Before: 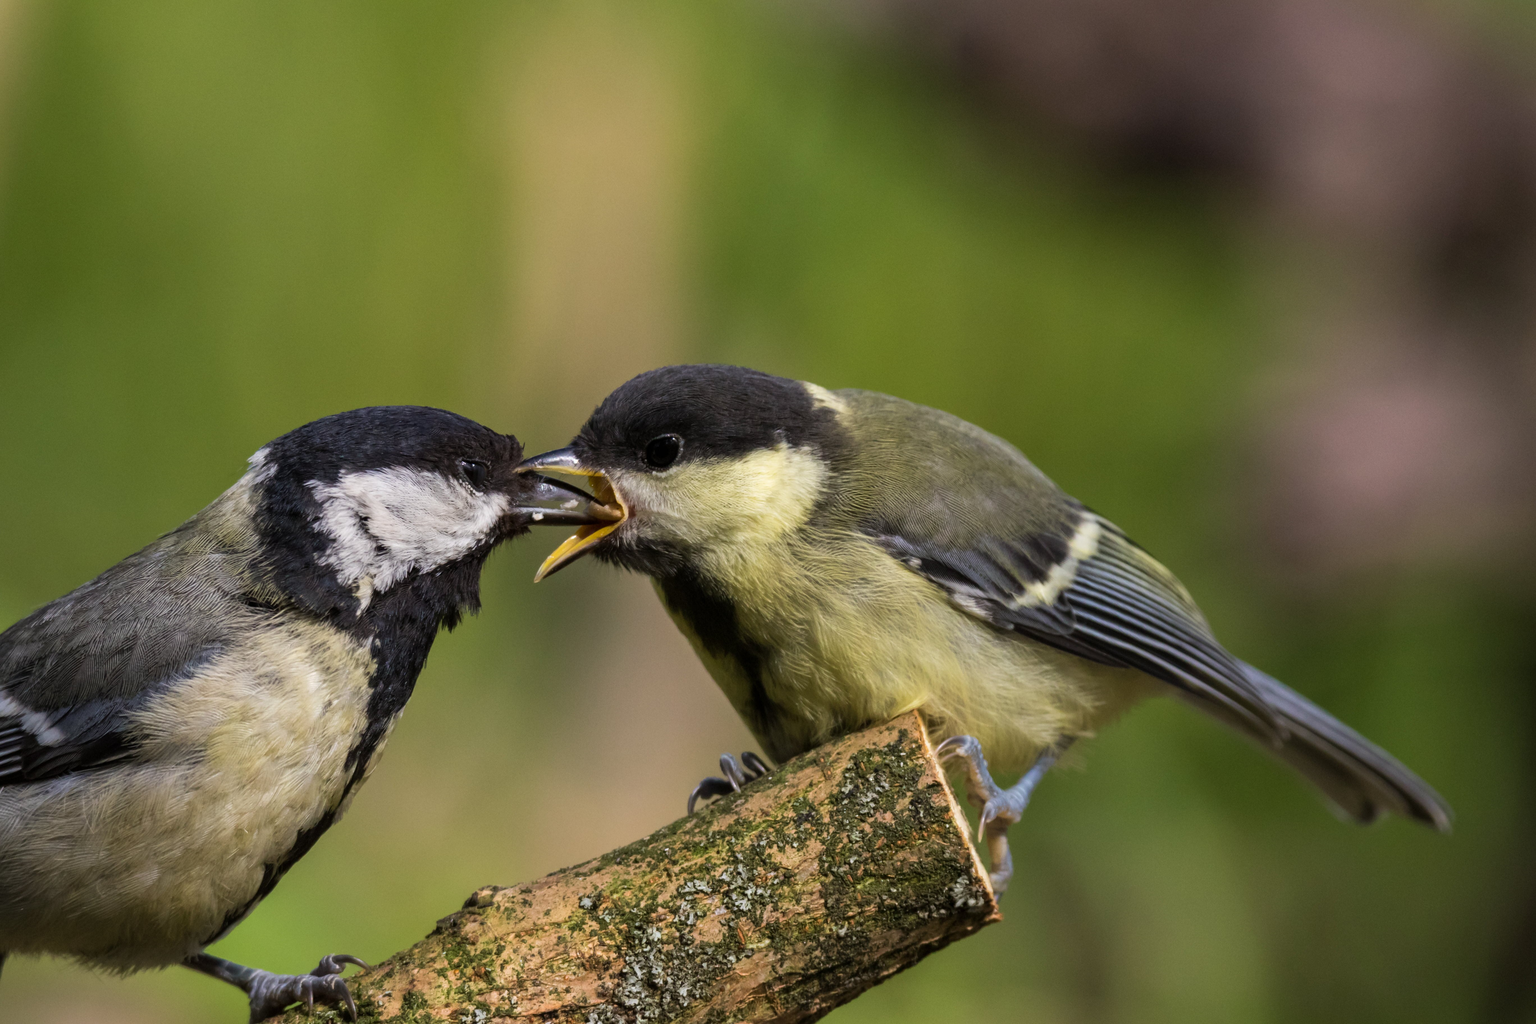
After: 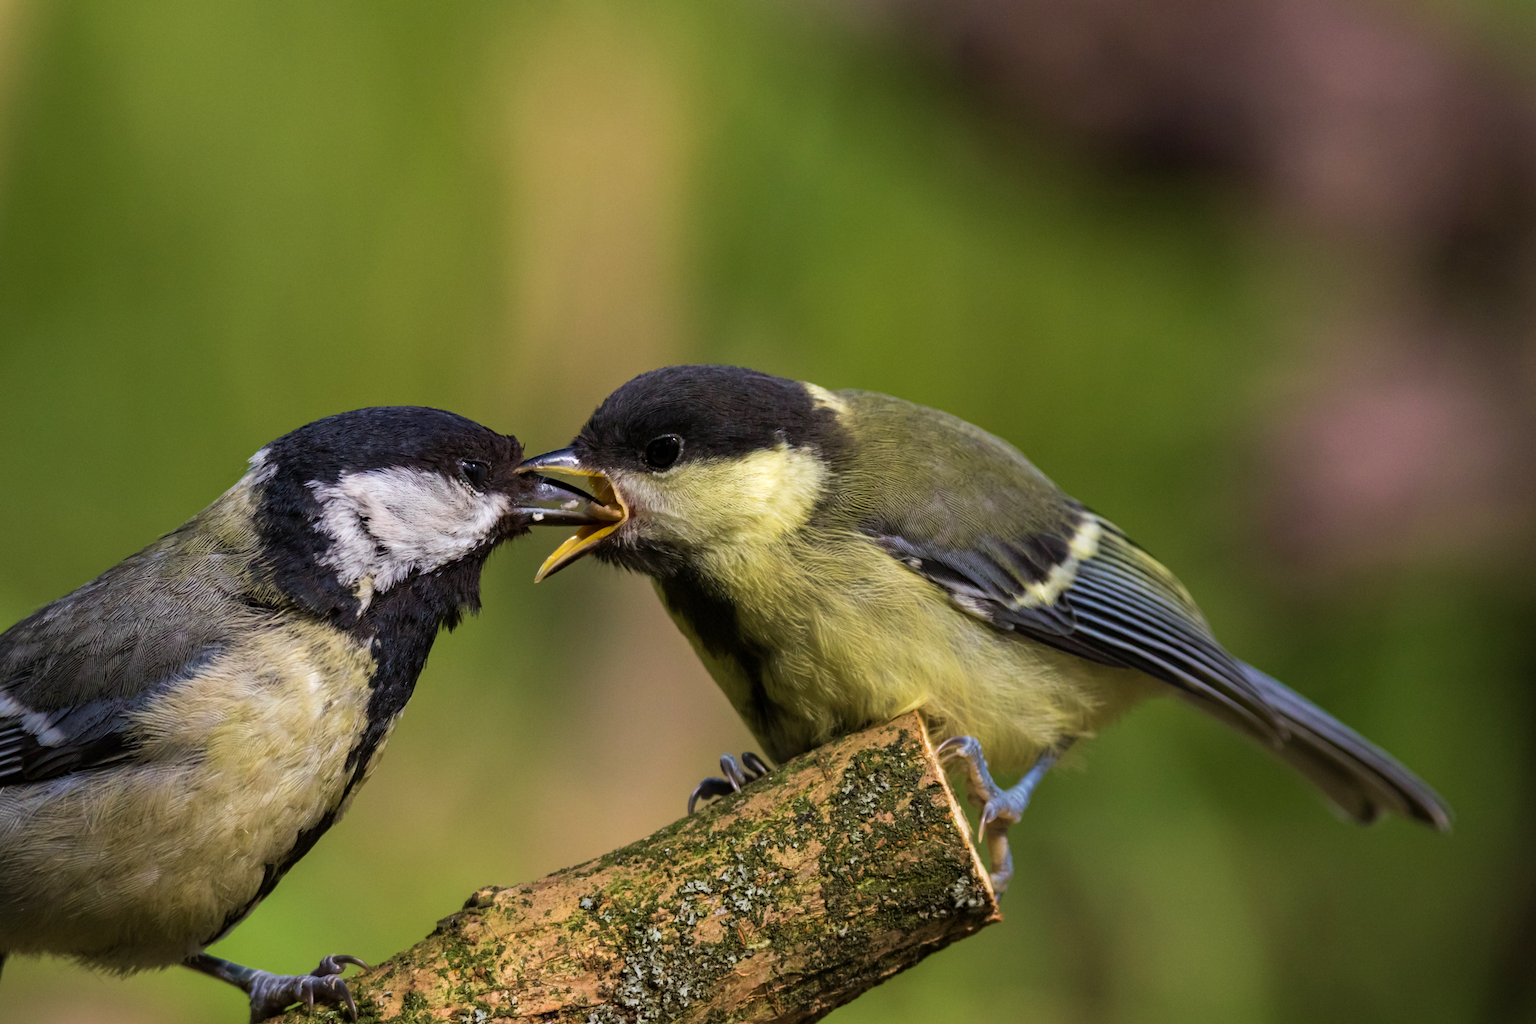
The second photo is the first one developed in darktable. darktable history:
velvia: on, module defaults
haze removal: compatibility mode true, adaptive false
